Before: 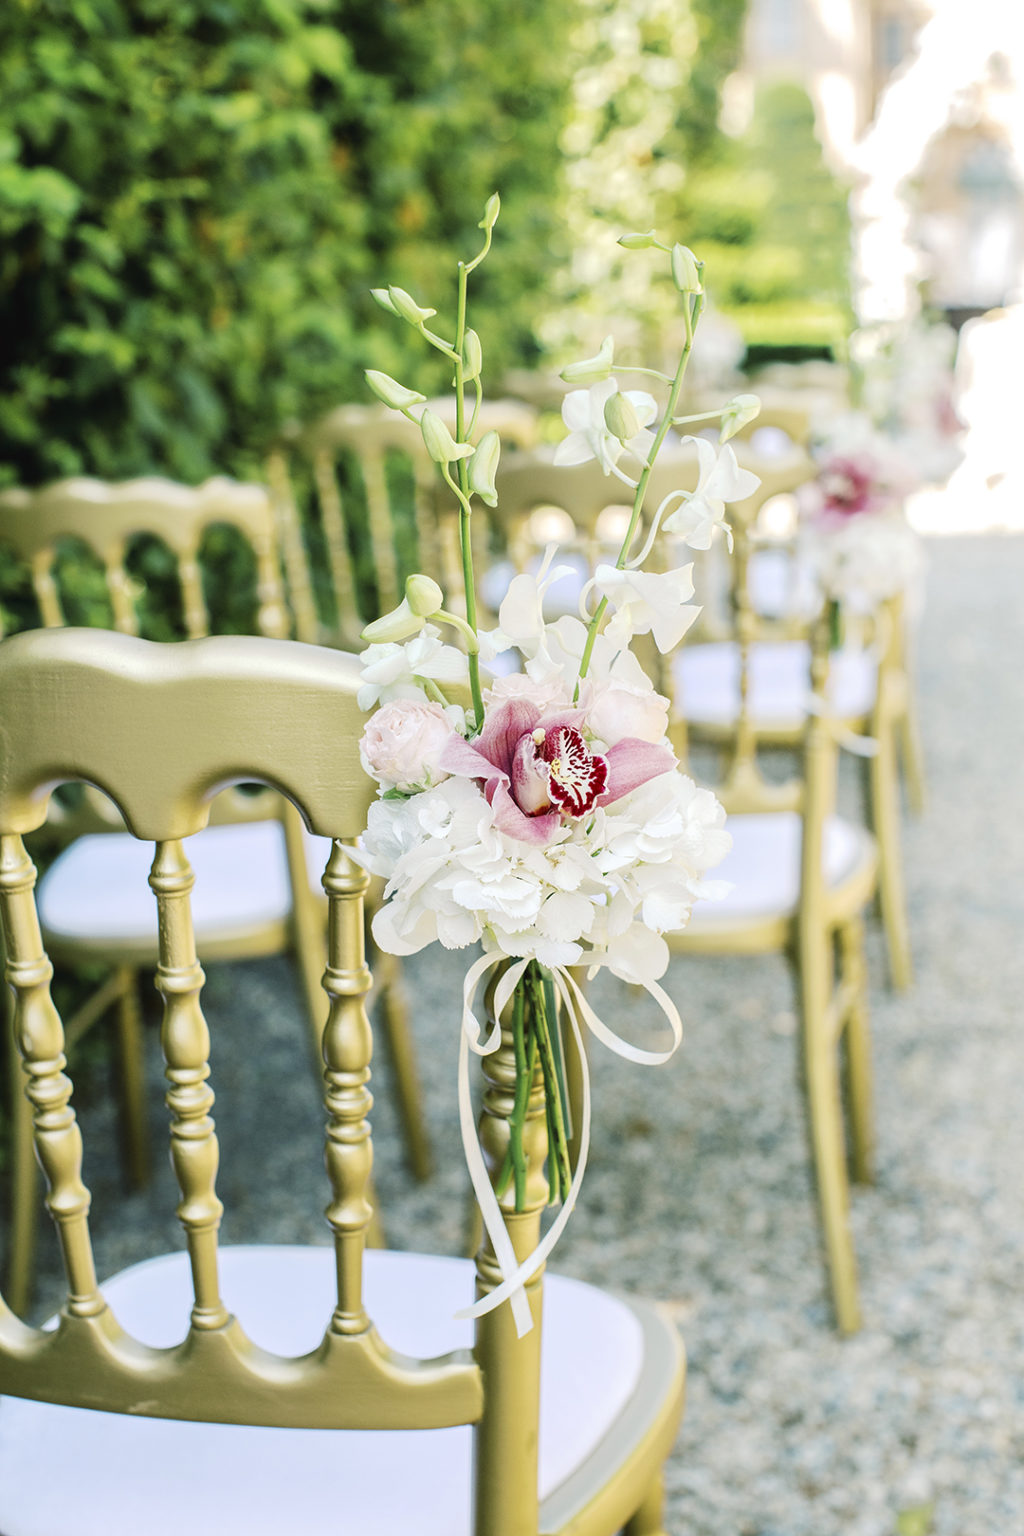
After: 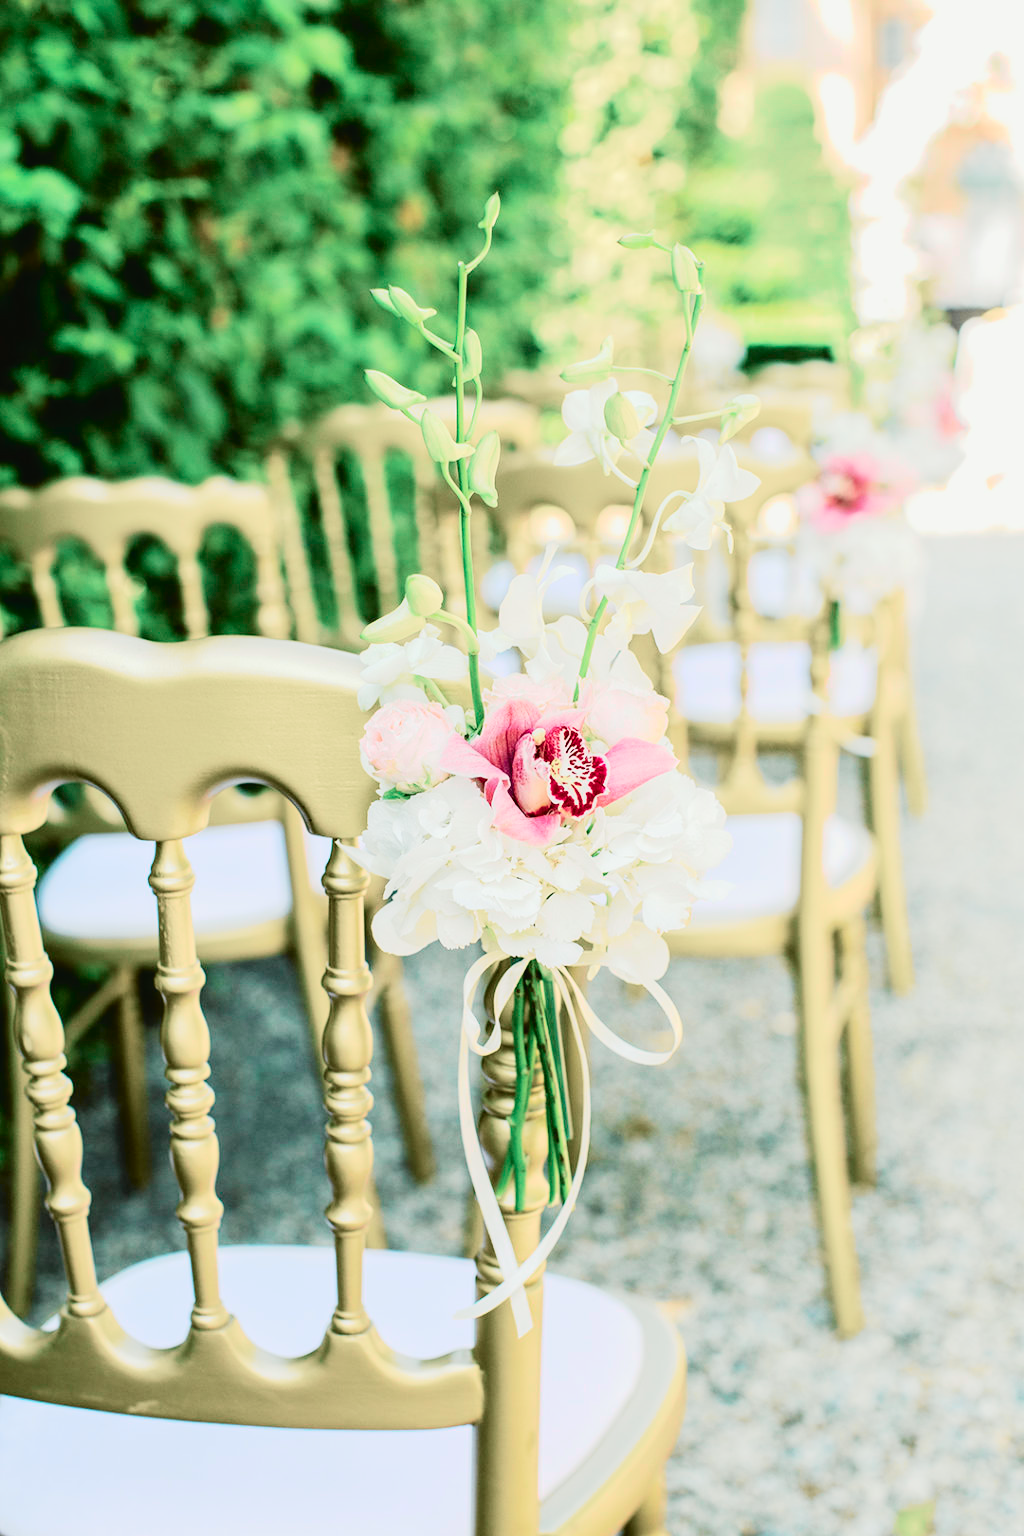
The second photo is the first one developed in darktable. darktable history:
levels: white 90.72%
tone curve: curves: ch0 [(0, 0.023) (0.113, 0.081) (0.204, 0.197) (0.498, 0.608) (0.709, 0.819) (0.984, 0.961)]; ch1 [(0, 0) (0.172, 0.123) (0.317, 0.272) (0.414, 0.382) (0.476, 0.479) (0.505, 0.501) (0.528, 0.54) (0.618, 0.647) (0.709, 0.764) (1, 1)]; ch2 [(0, 0) (0.411, 0.424) (0.492, 0.502) (0.521, 0.521) (0.55, 0.576) (0.686, 0.638) (1, 1)], color space Lab, independent channels, preserve colors none
